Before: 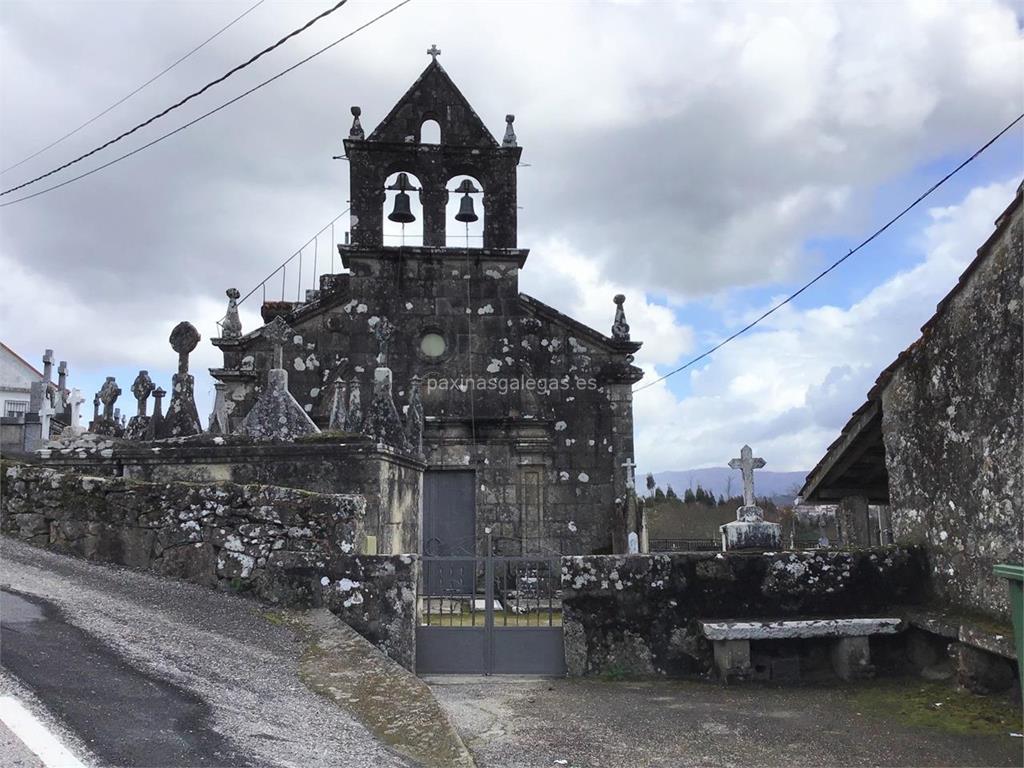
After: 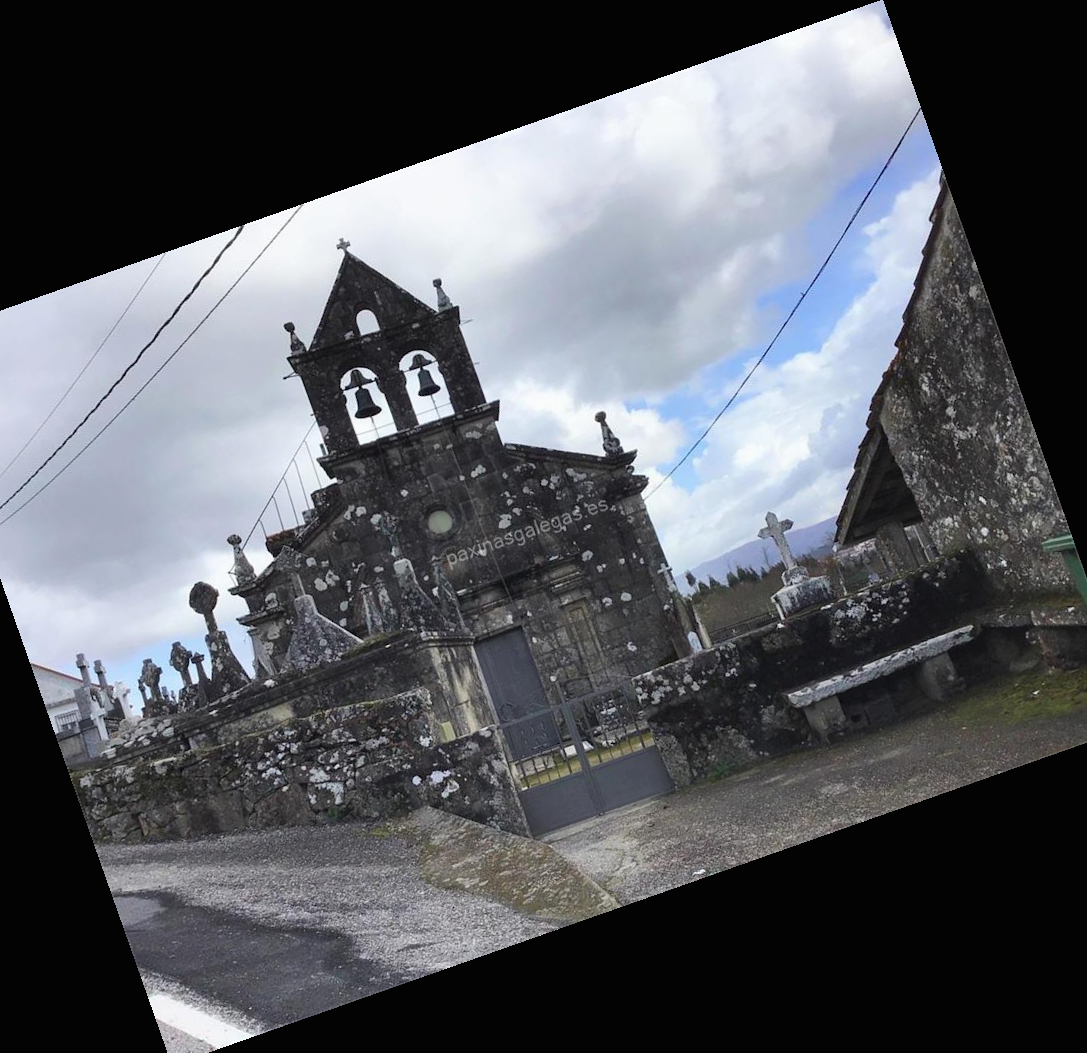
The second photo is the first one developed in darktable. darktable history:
crop and rotate: angle 19.43°, left 6.812%, right 4.125%, bottom 1.087%
contrast brightness saturation: contrast -0.02, brightness -0.01, saturation 0.03
